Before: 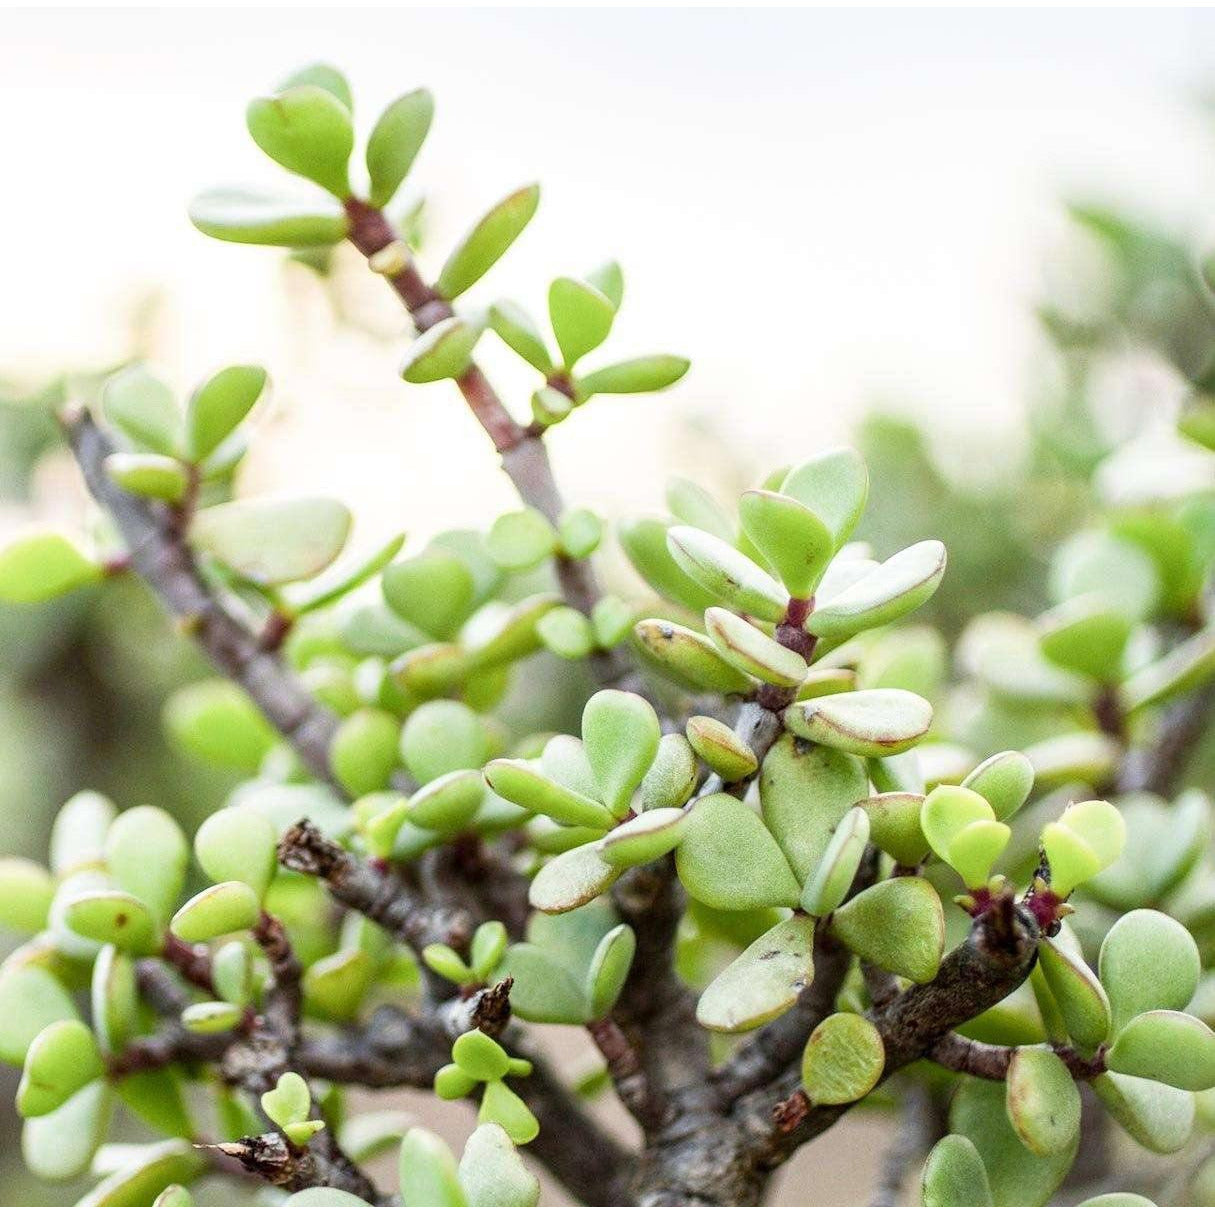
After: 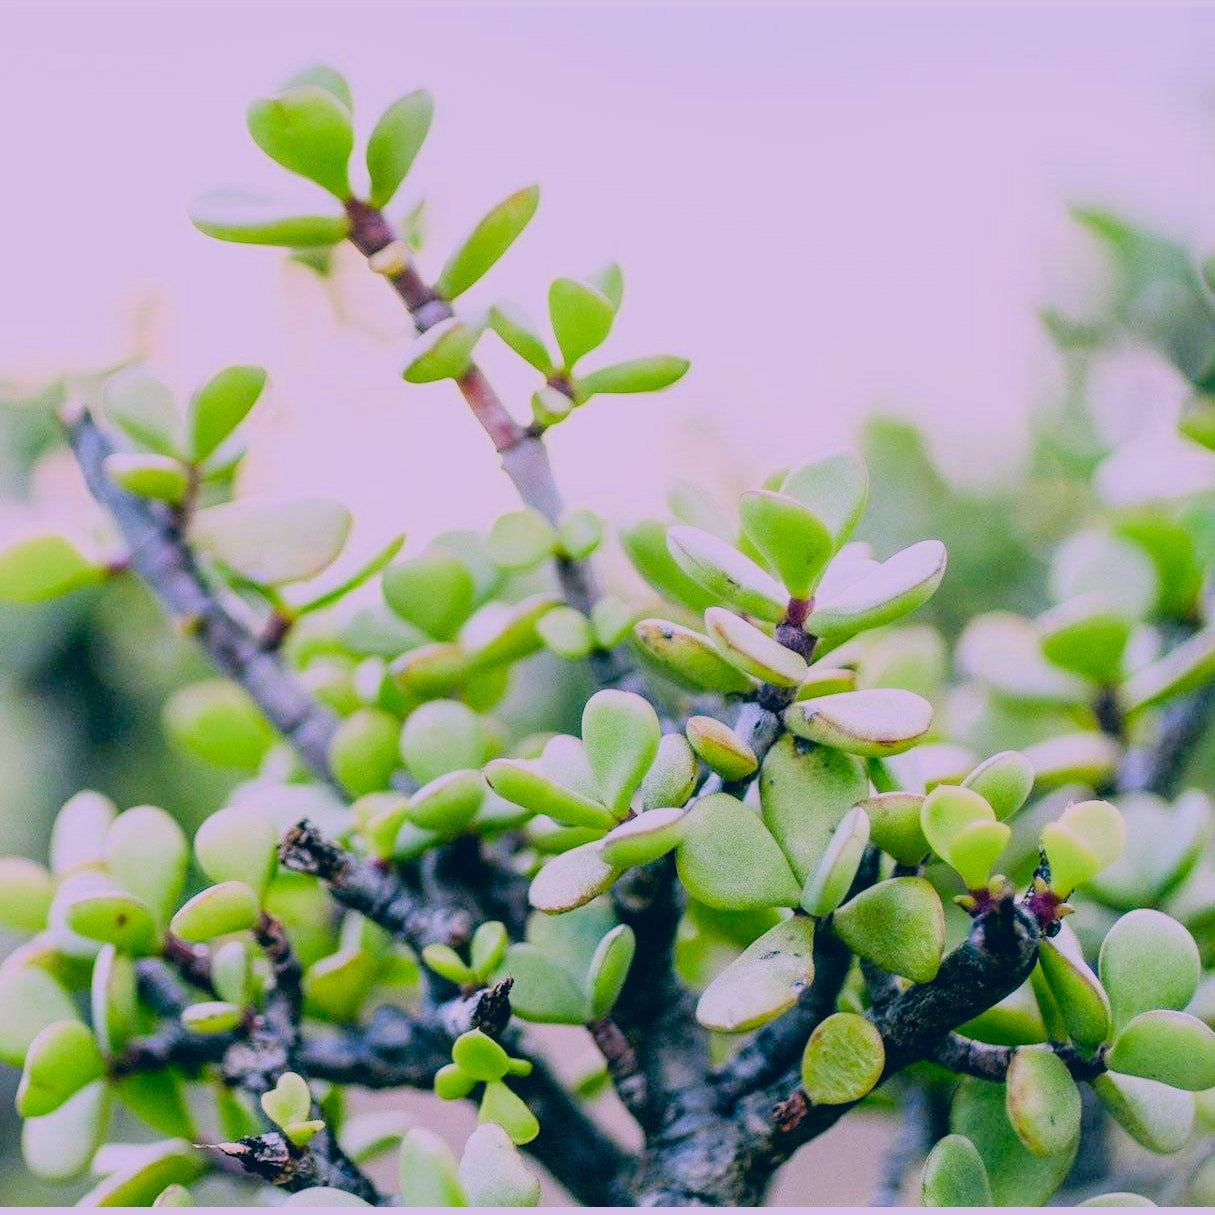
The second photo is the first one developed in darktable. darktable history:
filmic rgb: black relative exposure -6.98 EV, white relative exposure 5.63 EV, hardness 2.86
white balance: red 0.924, blue 1.095
color correction: highlights a* 17.03, highlights b* 0.205, shadows a* -15.38, shadows b* -14.56, saturation 1.5
